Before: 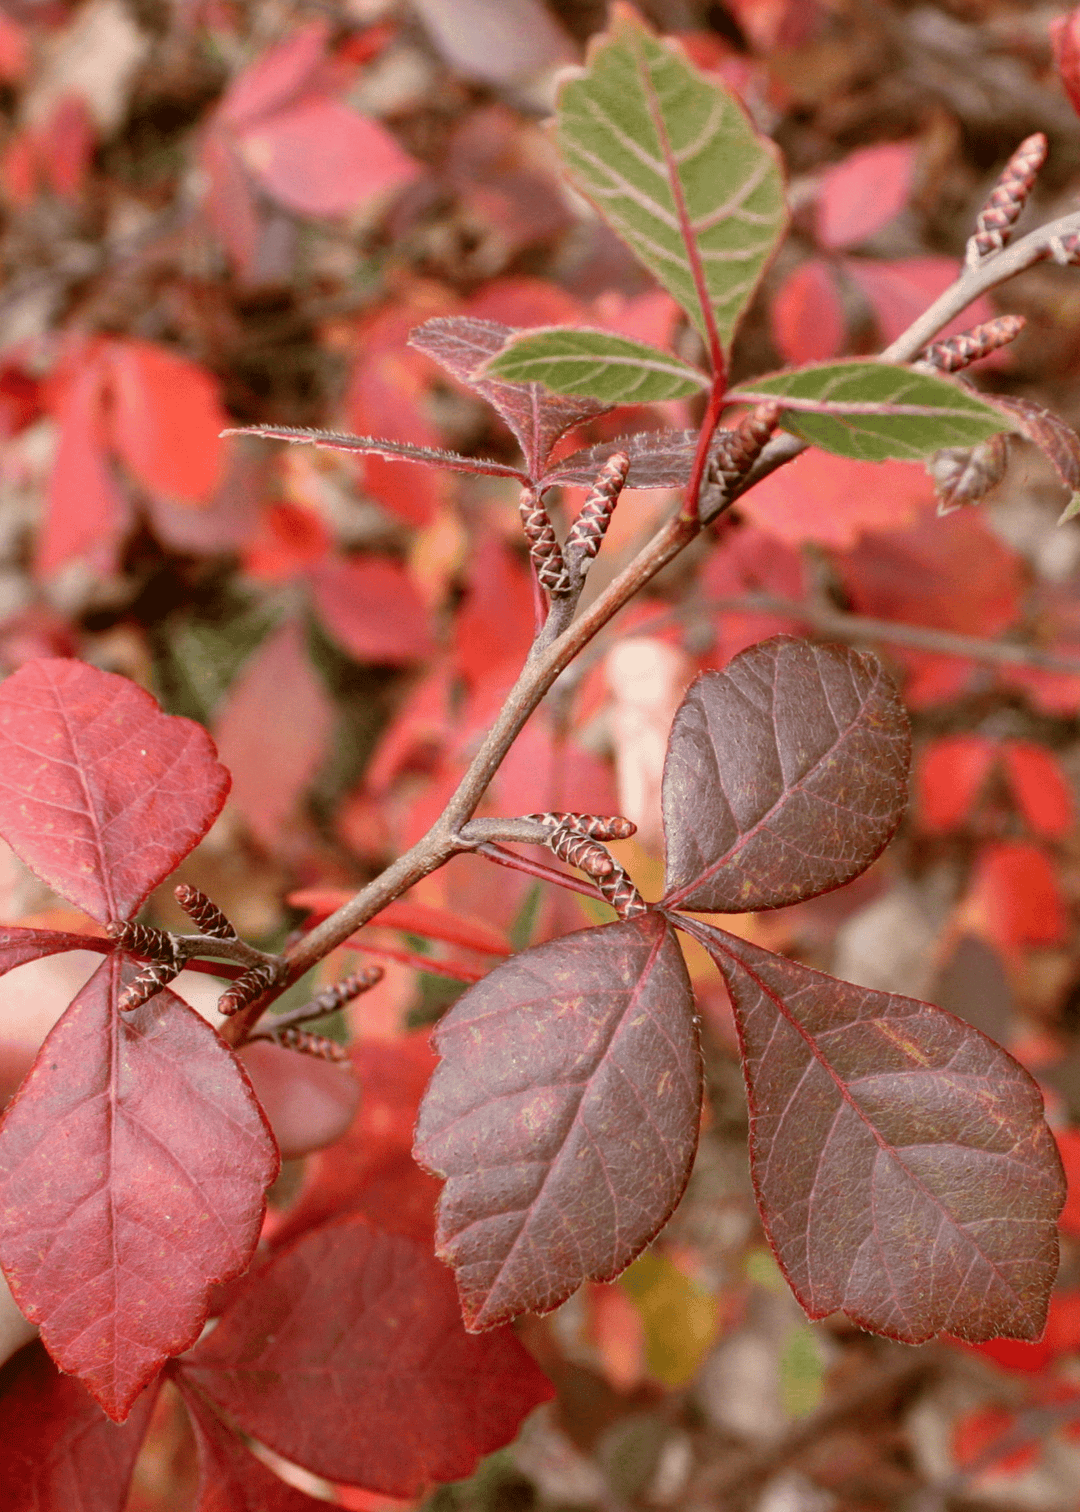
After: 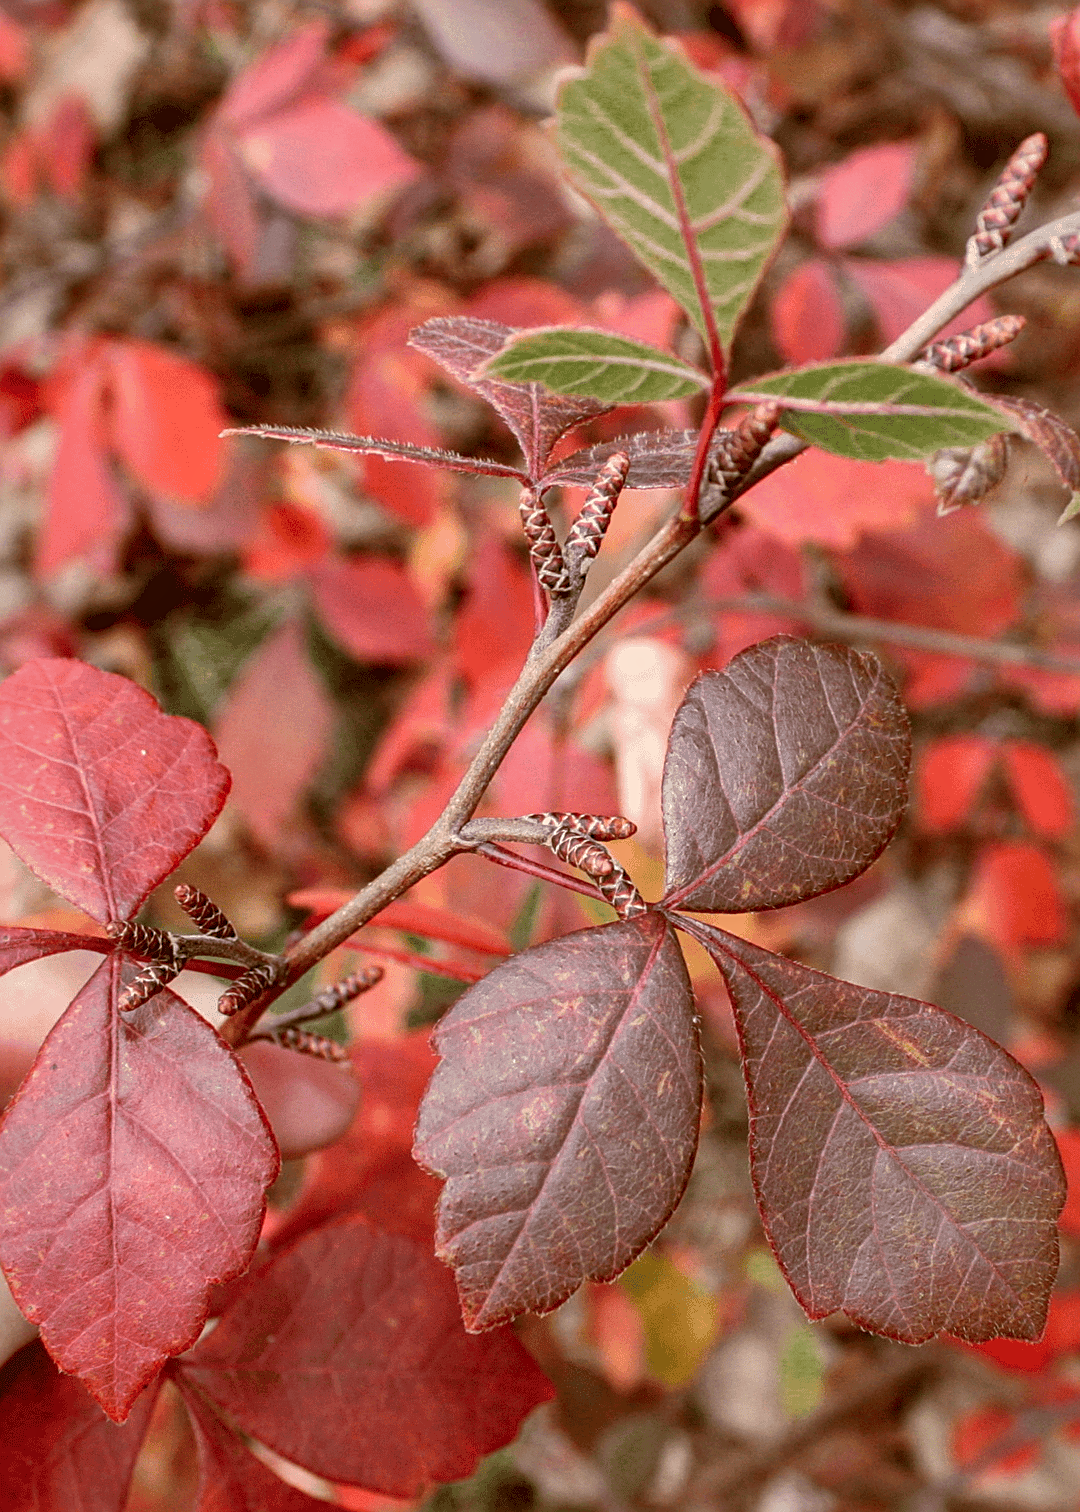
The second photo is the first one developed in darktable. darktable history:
tone equalizer: edges refinement/feathering 500, mask exposure compensation -1.57 EV, preserve details no
sharpen: on, module defaults
local contrast: on, module defaults
shadows and highlights: on, module defaults
